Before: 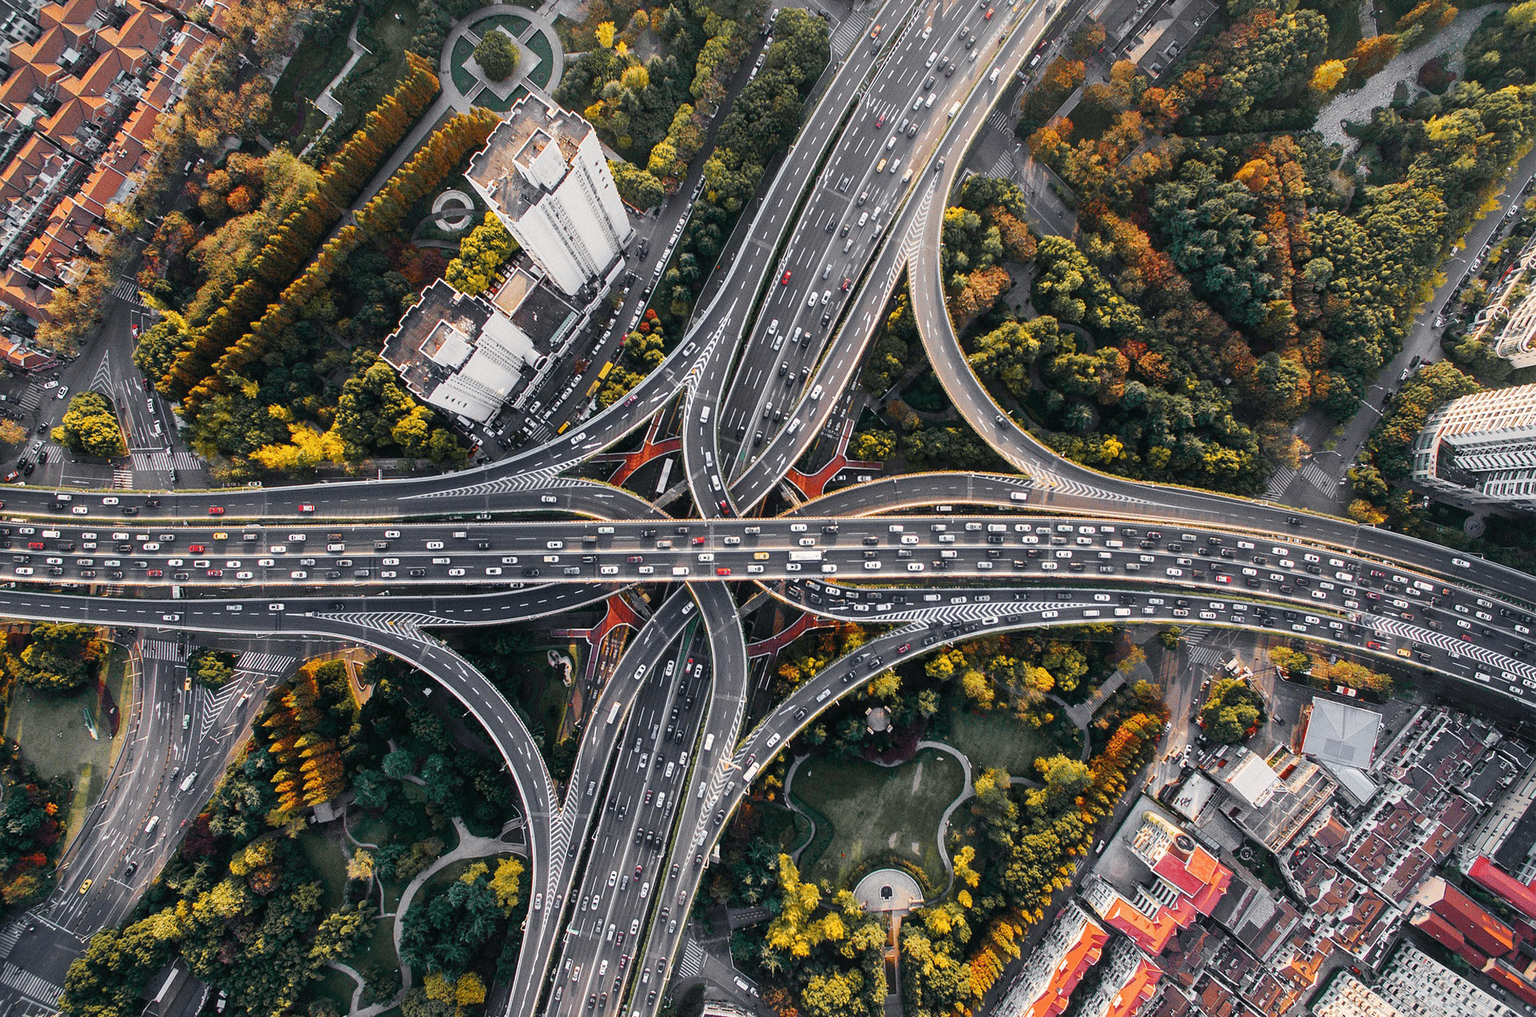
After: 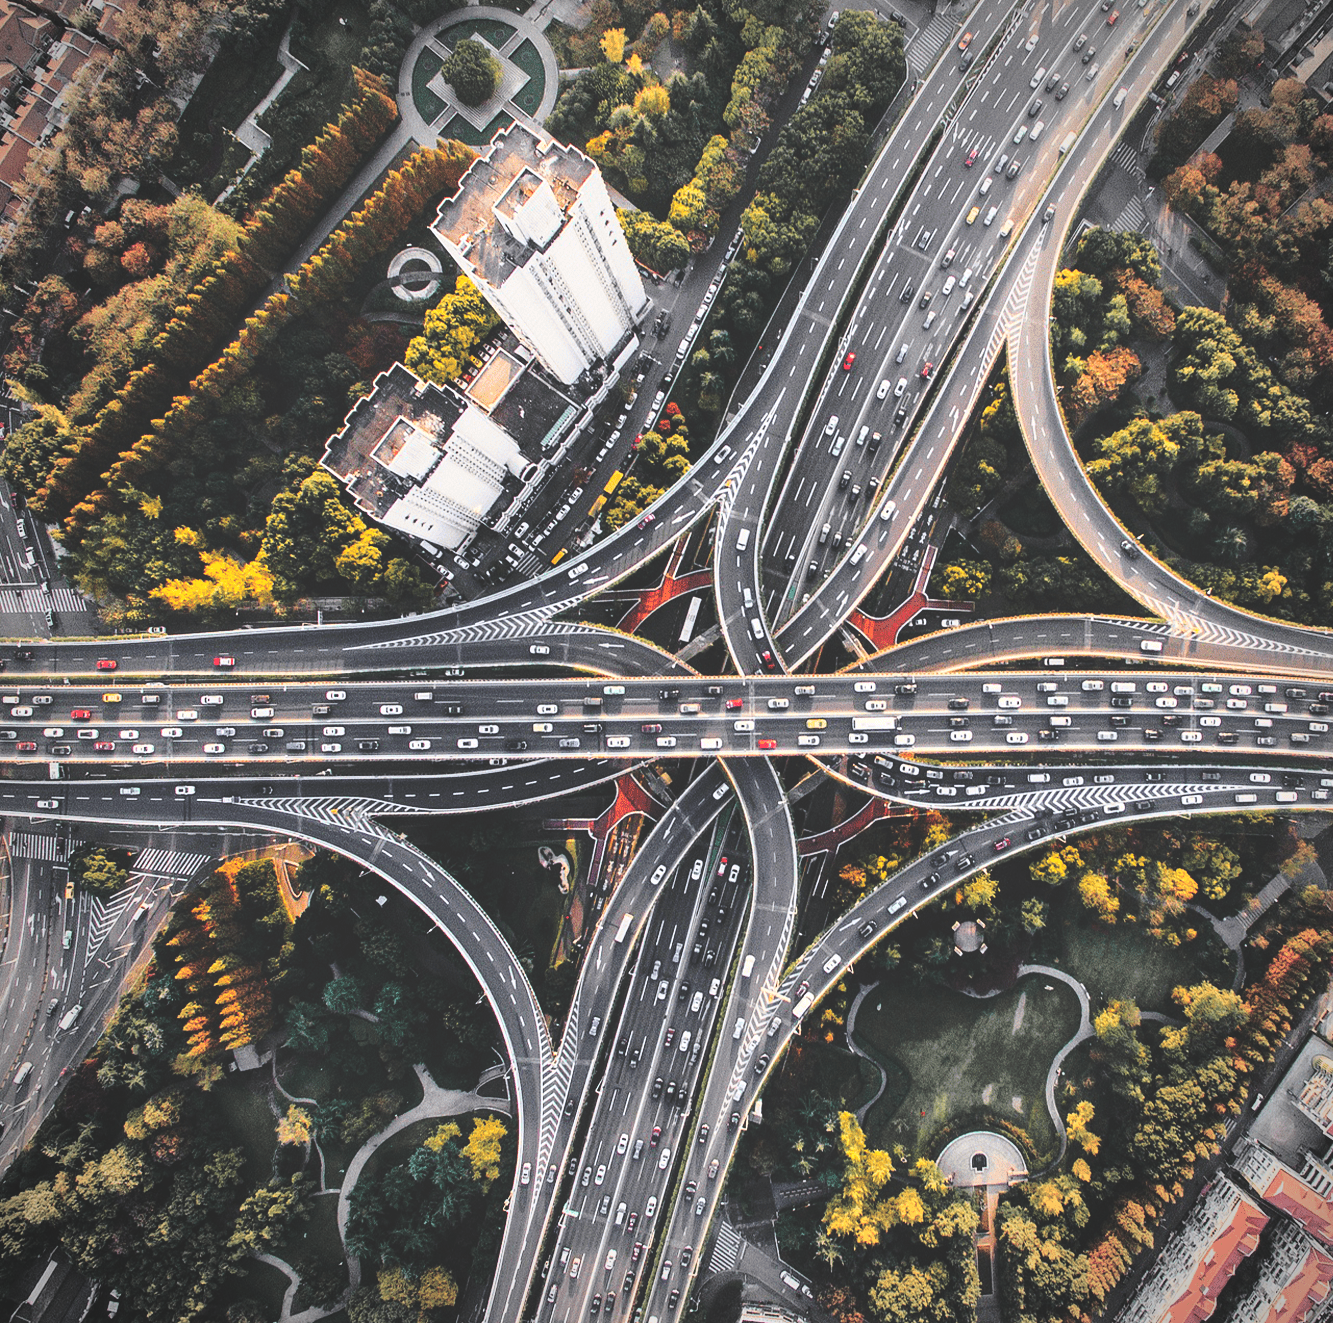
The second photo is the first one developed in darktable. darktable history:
base curve: curves: ch0 [(0, 0) (0.032, 0.037) (0.105, 0.228) (0.435, 0.76) (0.856, 0.983) (1, 1)]
vignetting: automatic ratio true
crop and rotate: left 8.786%, right 24.548%
rgb curve: curves: ch0 [(0, 0.186) (0.314, 0.284) (0.775, 0.708) (1, 1)], compensate middle gray true, preserve colors none
